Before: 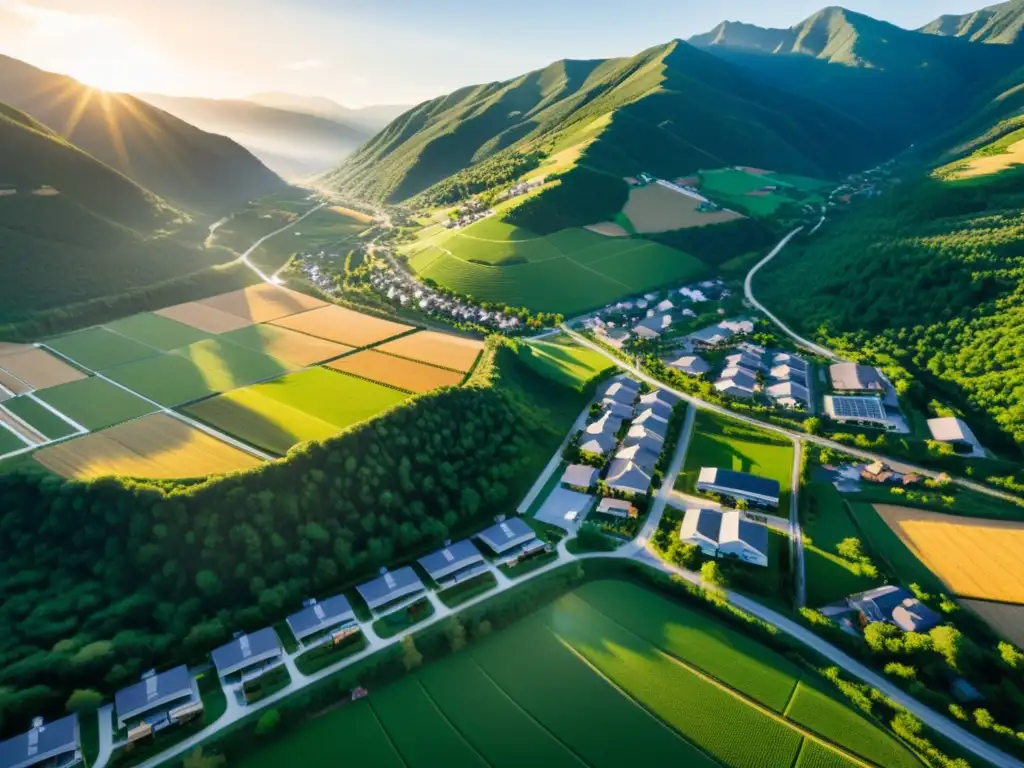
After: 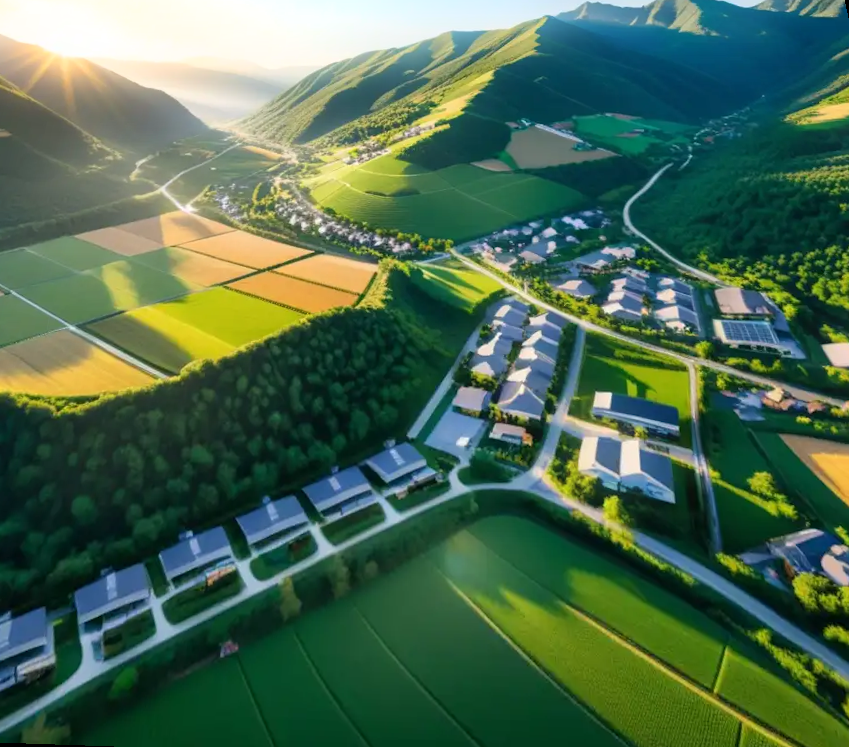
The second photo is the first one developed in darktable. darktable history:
bloom: size 5%, threshold 95%, strength 15%
rotate and perspective: rotation 0.72°, lens shift (vertical) -0.352, lens shift (horizontal) -0.051, crop left 0.152, crop right 0.859, crop top 0.019, crop bottom 0.964
